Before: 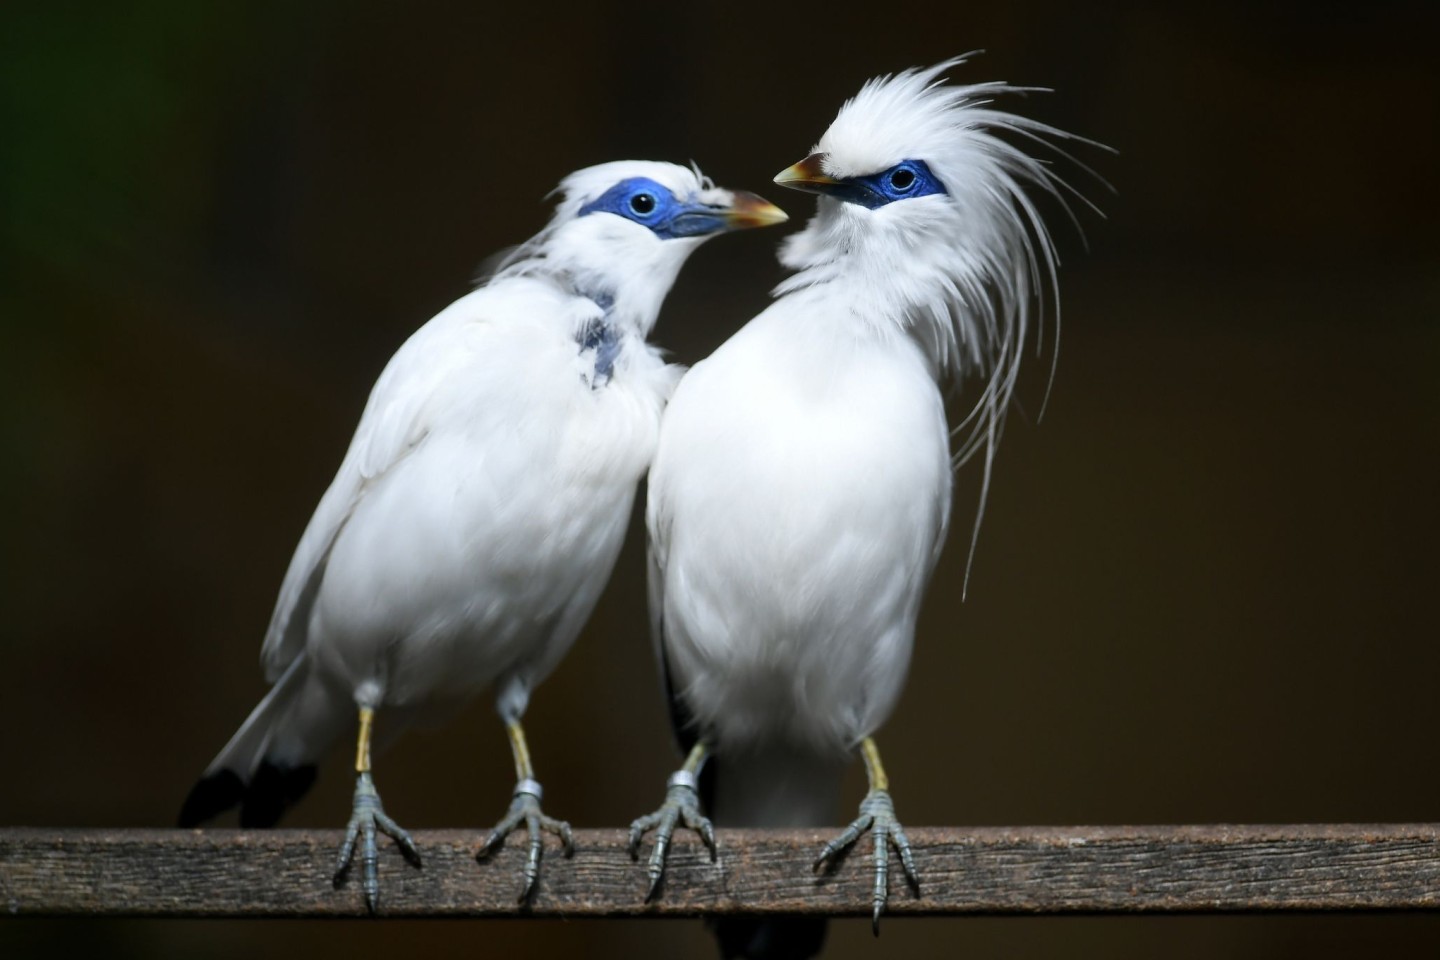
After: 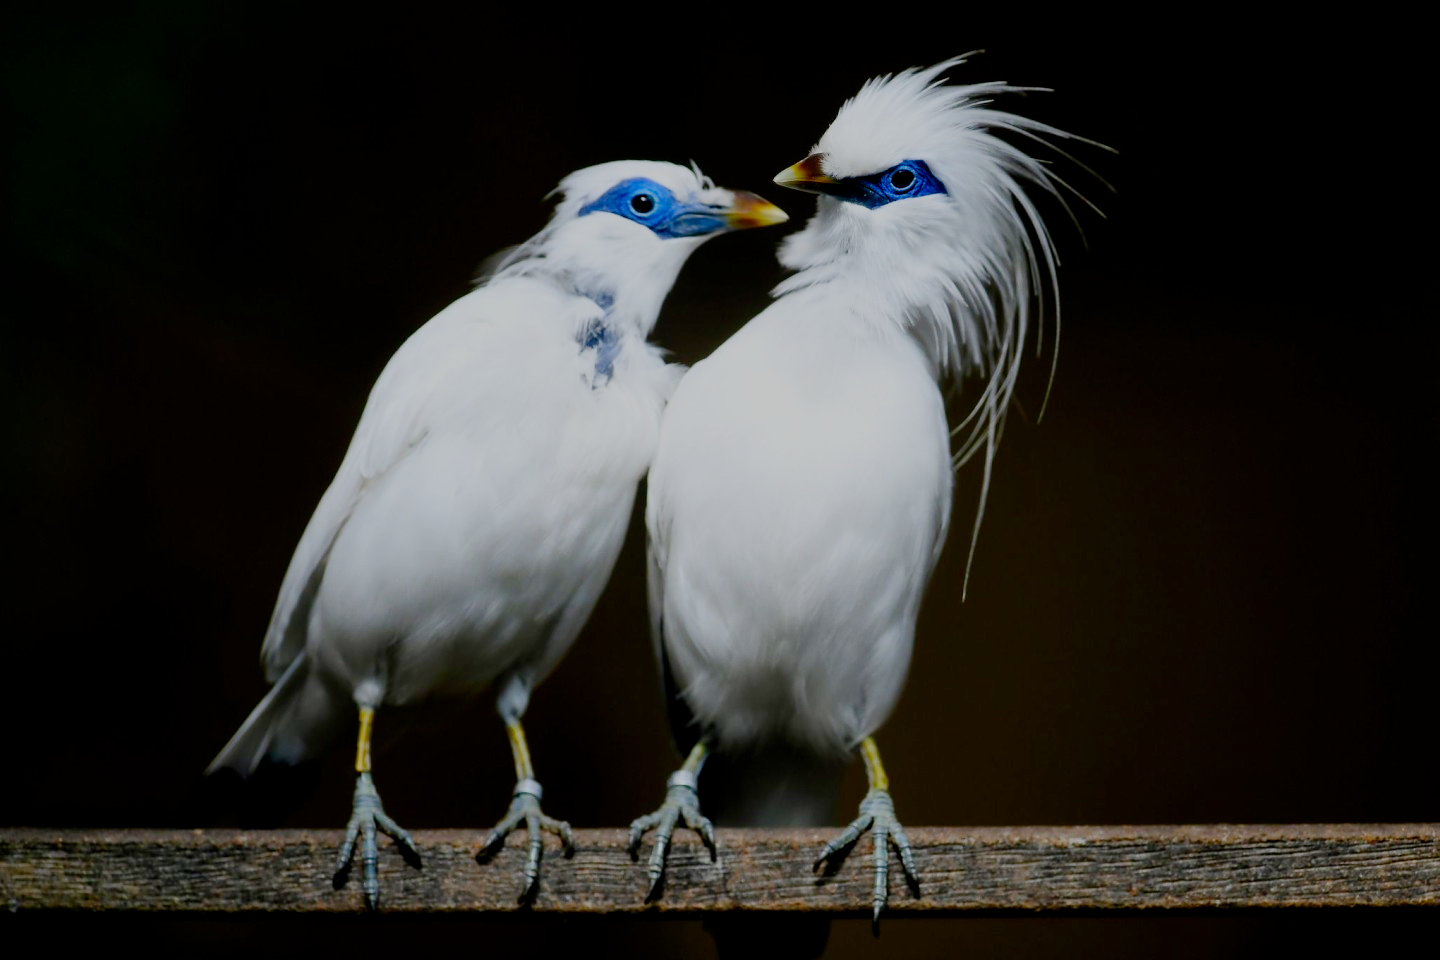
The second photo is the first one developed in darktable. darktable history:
filmic rgb: middle gray luminance 18%, black relative exposure -7.5 EV, white relative exposure 8.5 EV, threshold 6 EV, target black luminance 0%, hardness 2.23, latitude 18.37%, contrast 0.878, highlights saturation mix 5%, shadows ↔ highlights balance 10.15%, add noise in highlights 0, preserve chrominance no, color science v3 (2019), use custom middle-gray values true, iterations of high-quality reconstruction 0, contrast in highlights soft, enable highlight reconstruction true
color balance rgb: linear chroma grading › global chroma 15%, perceptual saturation grading › global saturation 30%
